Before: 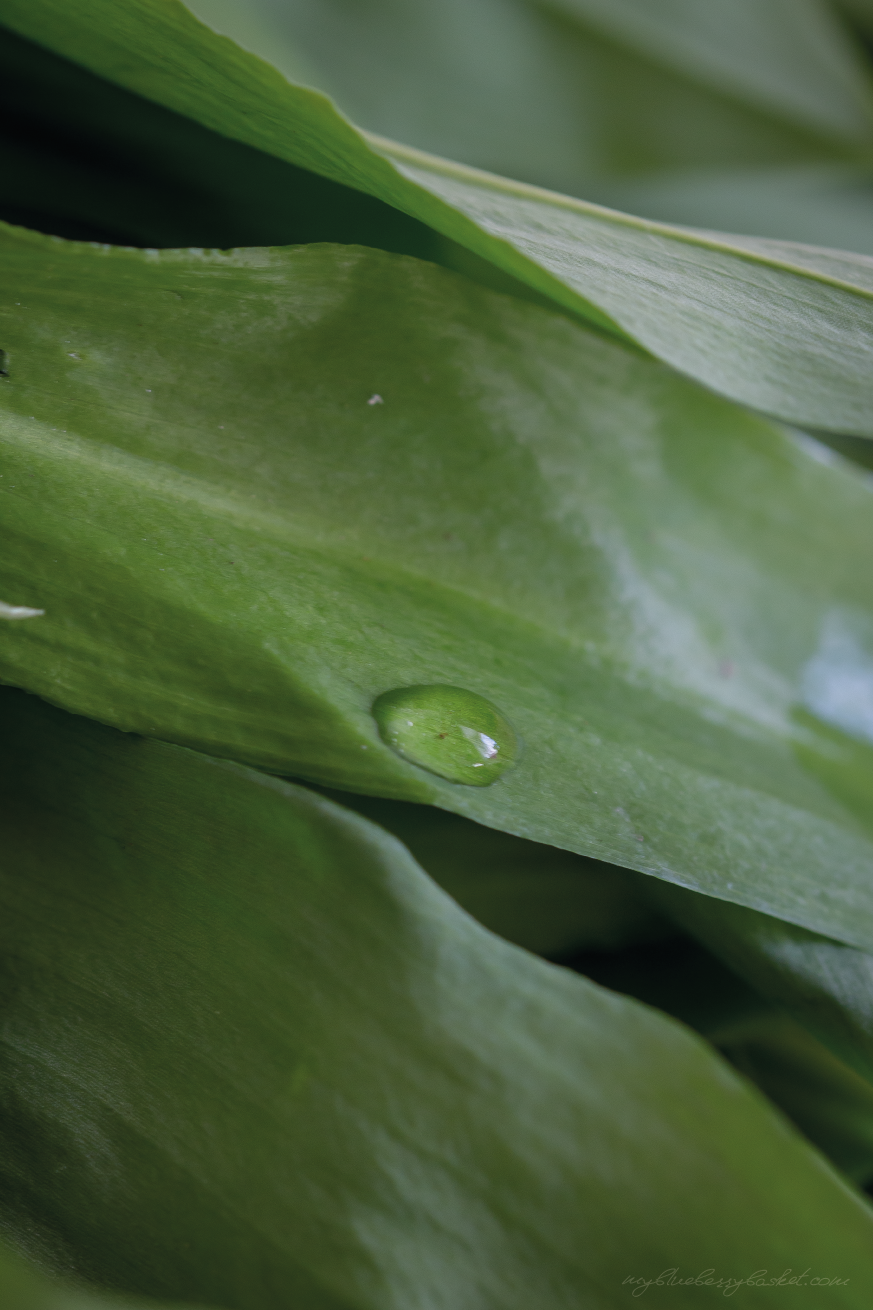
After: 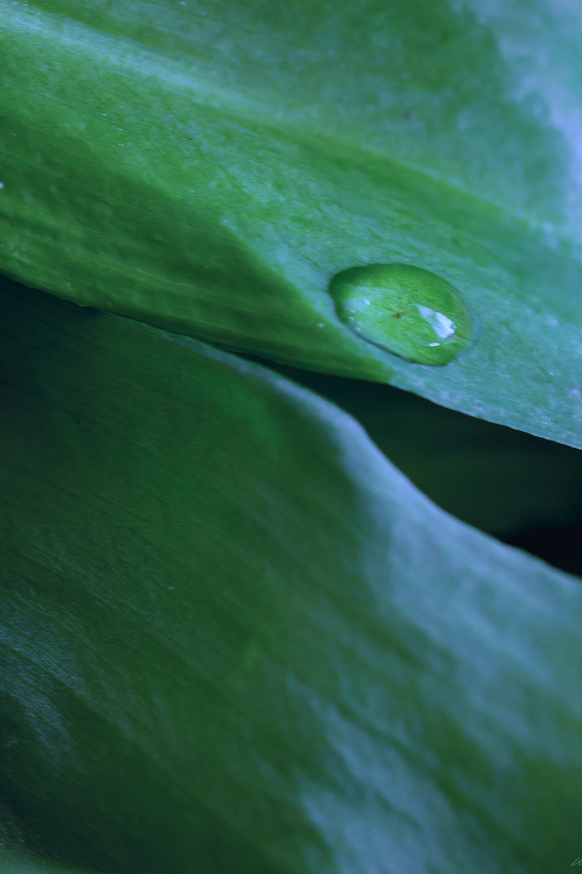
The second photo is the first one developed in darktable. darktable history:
base curve: preserve colors none
white balance: red 0.766, blue 1.537
tone curve: curves: ch0 [(0, 0.018) (0.061, 0.041) (0.205, 0.191) (0.289, 0.292) (0.39, 0.424) (0.493, 0.551) (0.666, 0.743) (0.795, 0.841) (1, 0.998)]; ch1 [(0, 0) (0.385, 0.343) (0.439, 0.415) (0.494, 0.498) (0.501, 0.501) (0.51, 0.496) (0.548, 0.554) (0.586, 0.61) (0.684, 0.658) (0.783, 0.804) (1, 1)]; ch2 [(0, 0) (0.304, 0.31) (0.403, 0.399) (0.441, 0.428) (0.47, 0.469) (0.498, 0.496) (0.524, 0.538) (0.566, 0.588) (0.648, 0.665) (0.697, 0.699) (1, 1)], color space Lab, independent channels, preserve colors none
crop and rotate: angle -0.82°, left 3.85%, top 31.828%, right 27.992%
